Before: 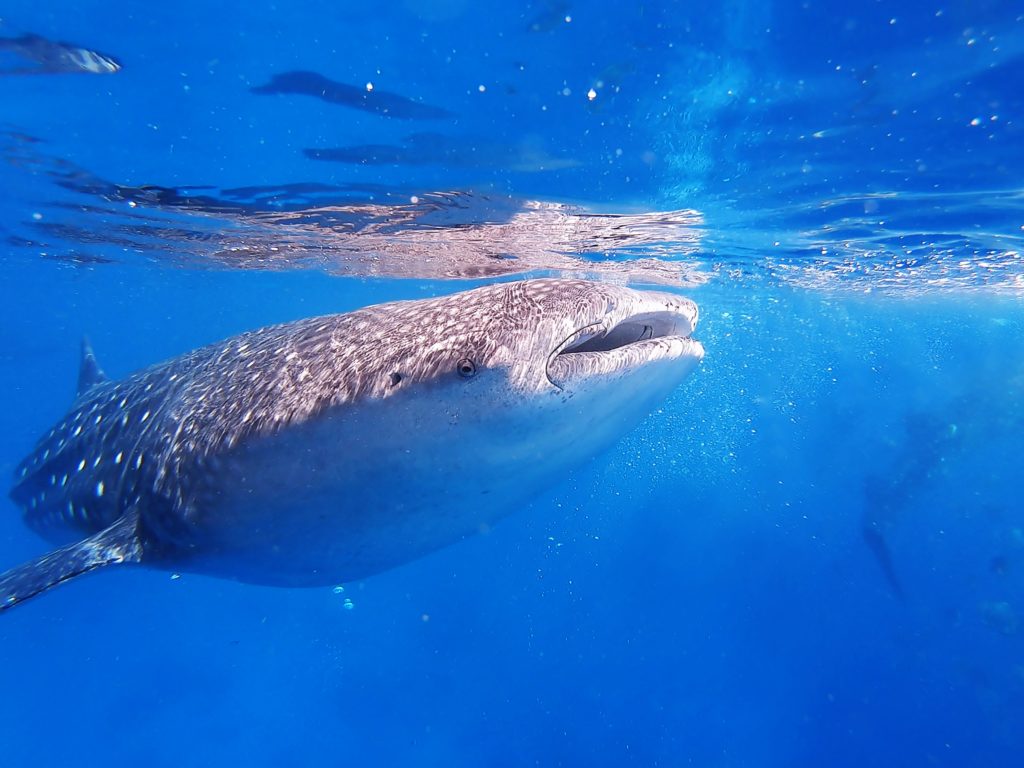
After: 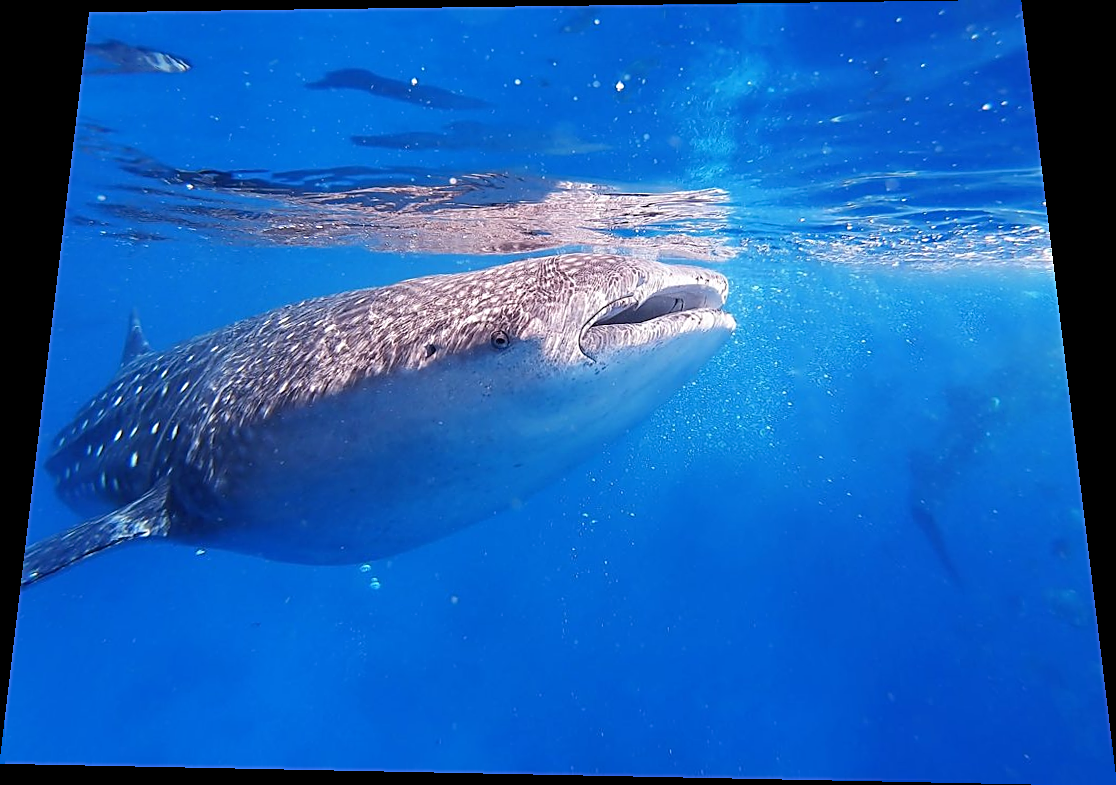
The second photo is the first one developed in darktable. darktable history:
rotate and perspective: rotation 0.128°, lens shift (vertical) -0.181, lens shift (horizontal) -0.044, shear 0.001, automatic cropping off
sharpen: on, module defaults
